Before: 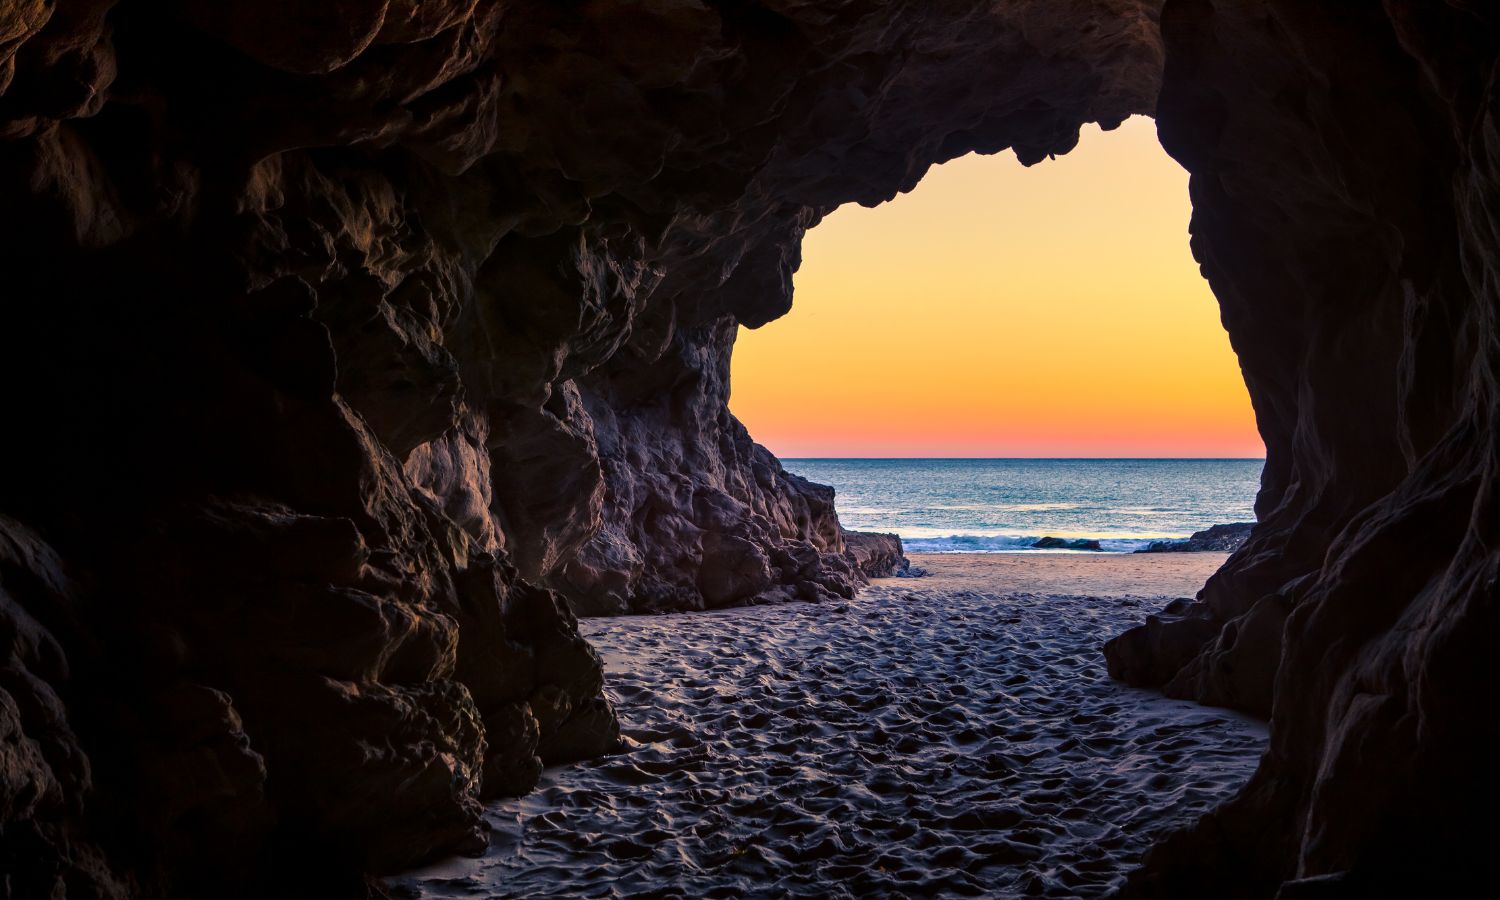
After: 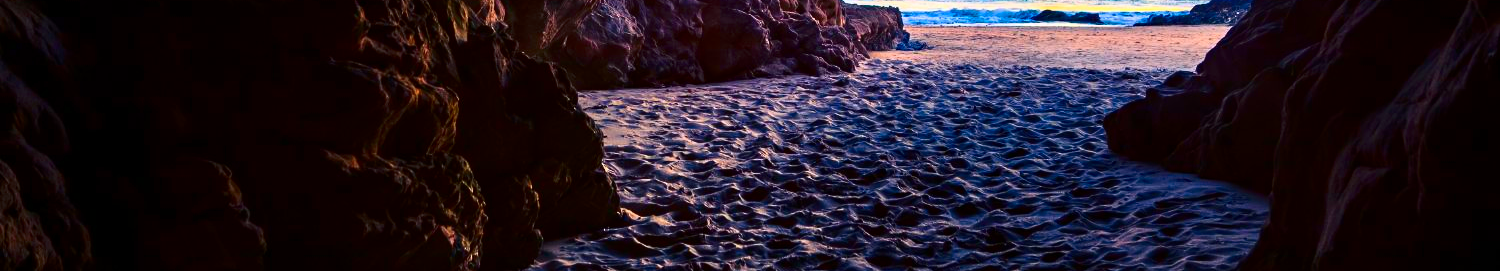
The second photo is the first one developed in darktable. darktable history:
crop and rotate: top 58.559%, bottom 11.324%
contrast brightness saturation: contrast 0.27, brightness 0.019, saturation 0.857
local contrast: mode bilateral grid, contrast 15, coarseness 37, detail 103%, midtone range 0.2
sharpen: radius 5.311, amount 0.314, threshold 26.751
